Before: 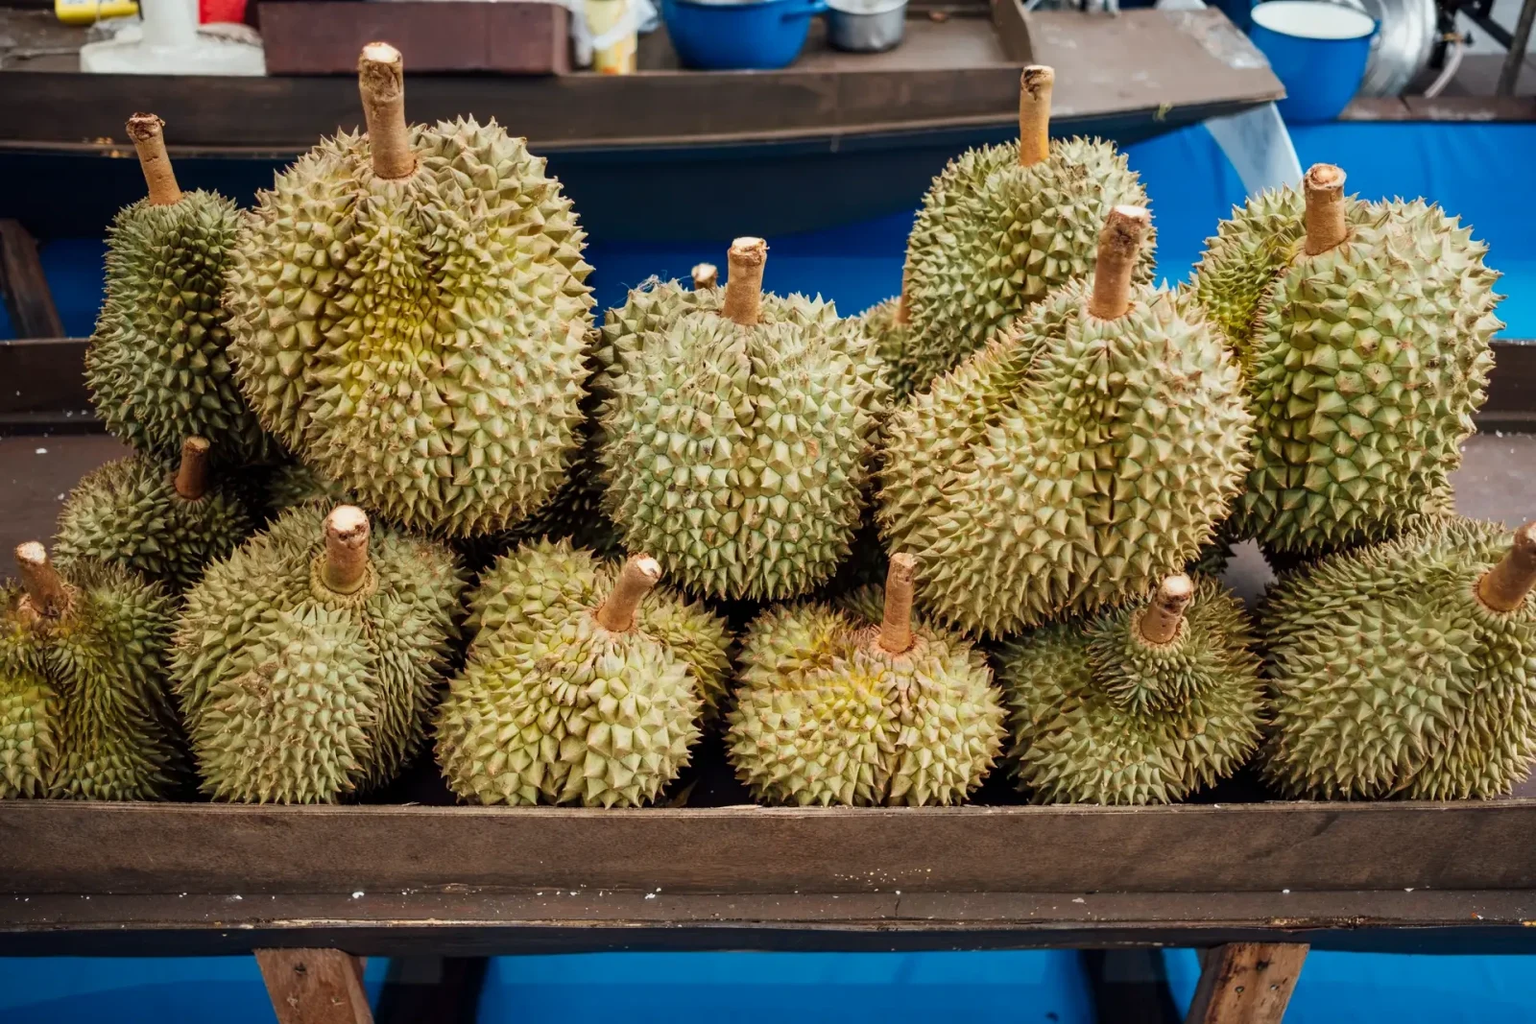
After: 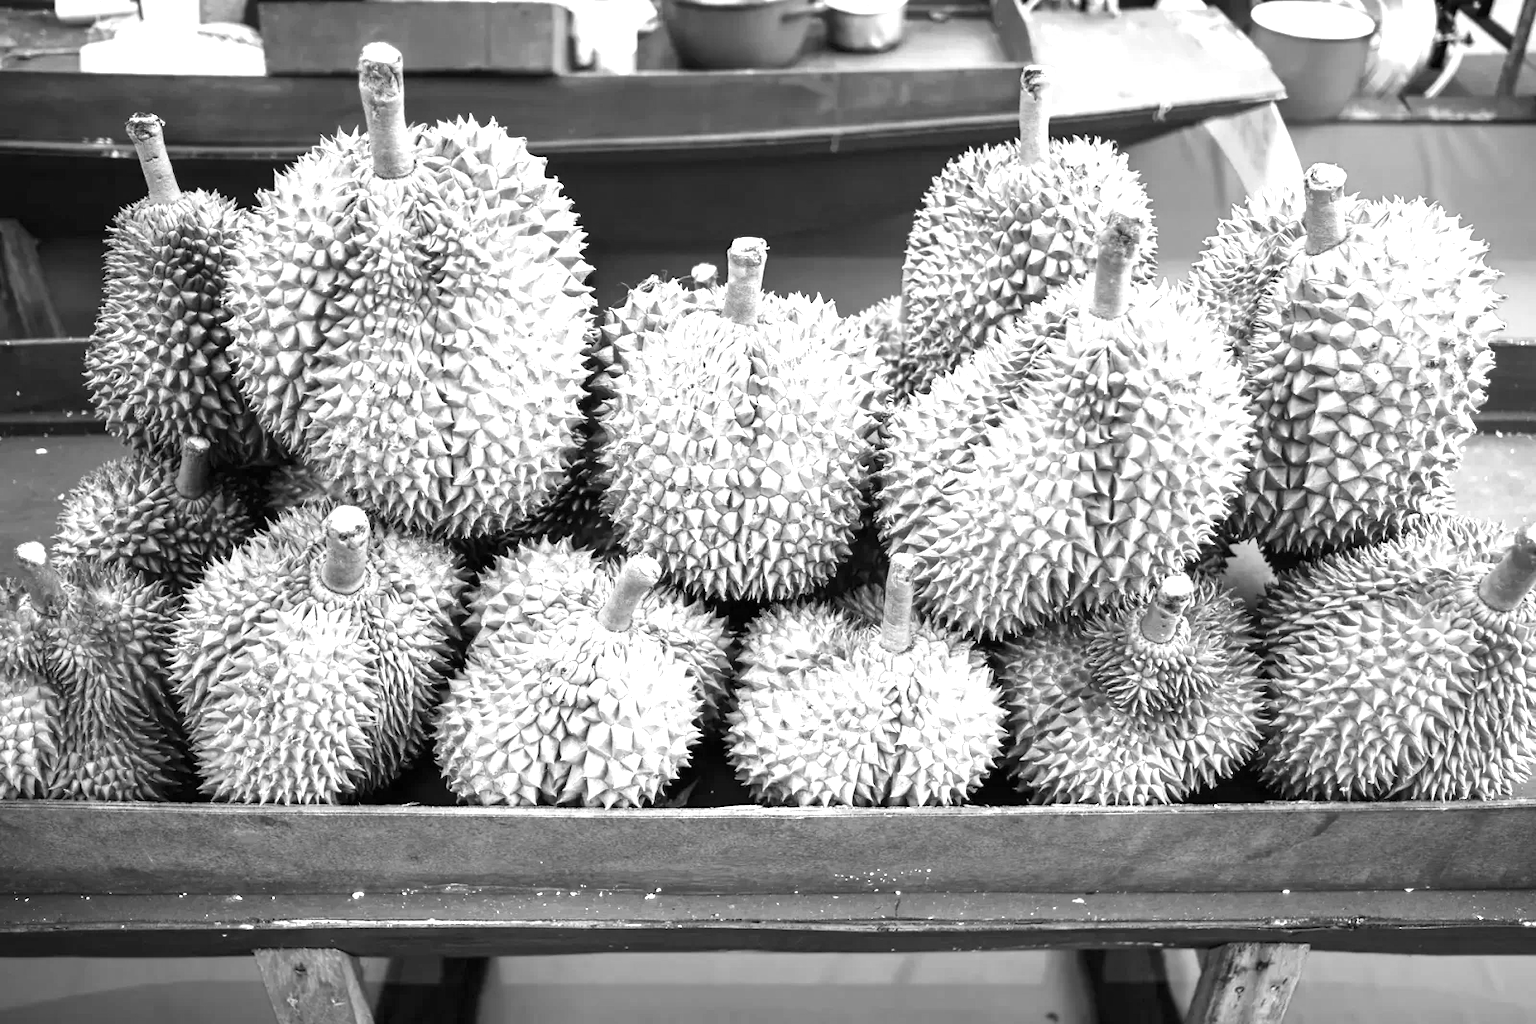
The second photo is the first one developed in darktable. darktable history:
tone equalizer: on, module defaults
monochrome: on, module defaults
exposure: black level correction 0, exposure 1.5 EV, compensate highlight preservation false
